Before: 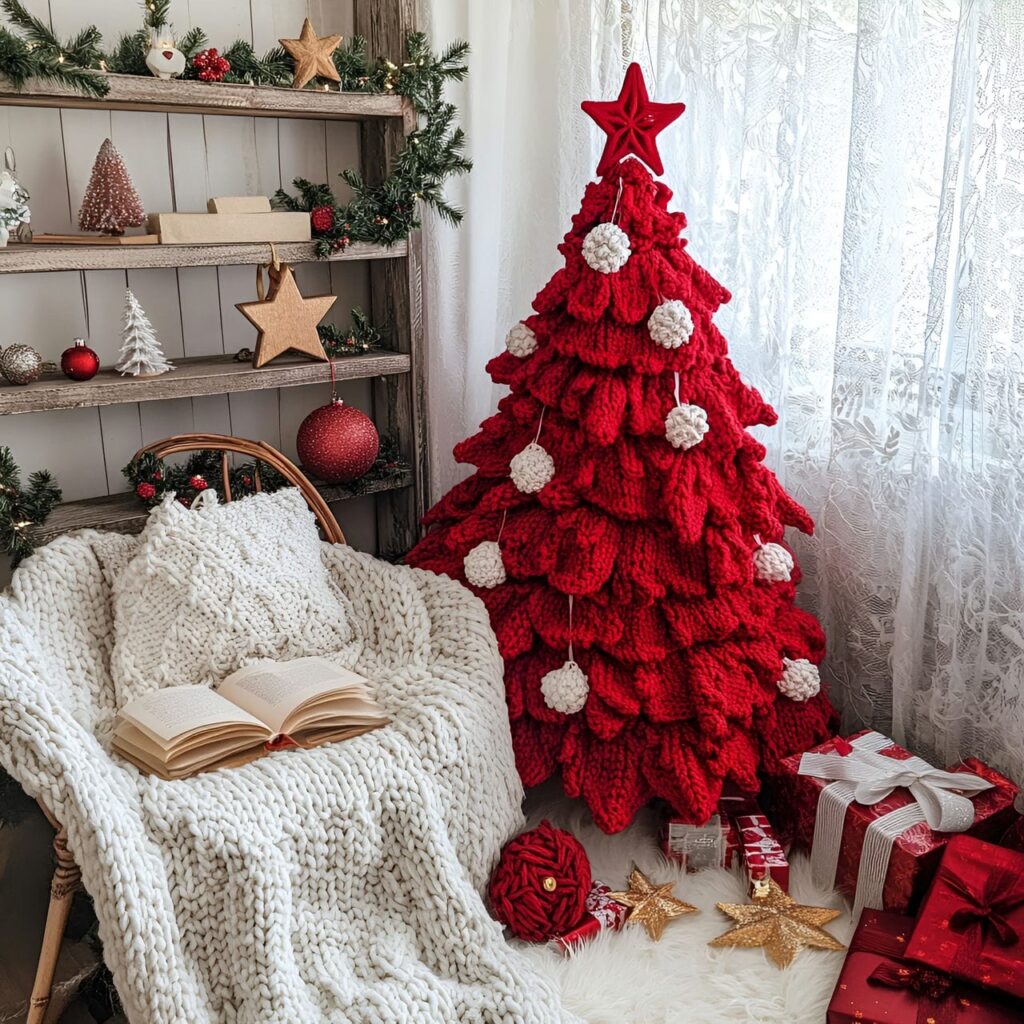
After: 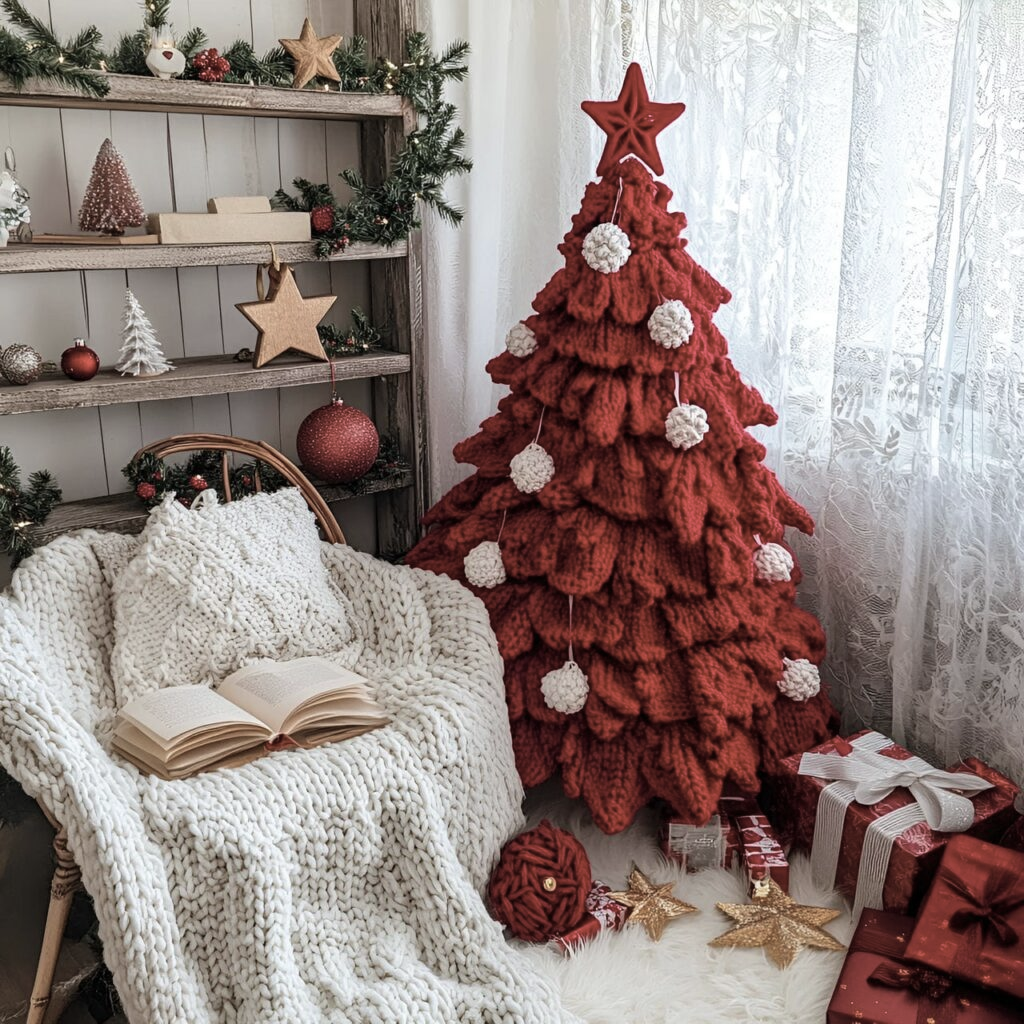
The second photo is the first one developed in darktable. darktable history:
velvia: on, module defaults
color correction: highlights b* -0.048, saturation 0.583
